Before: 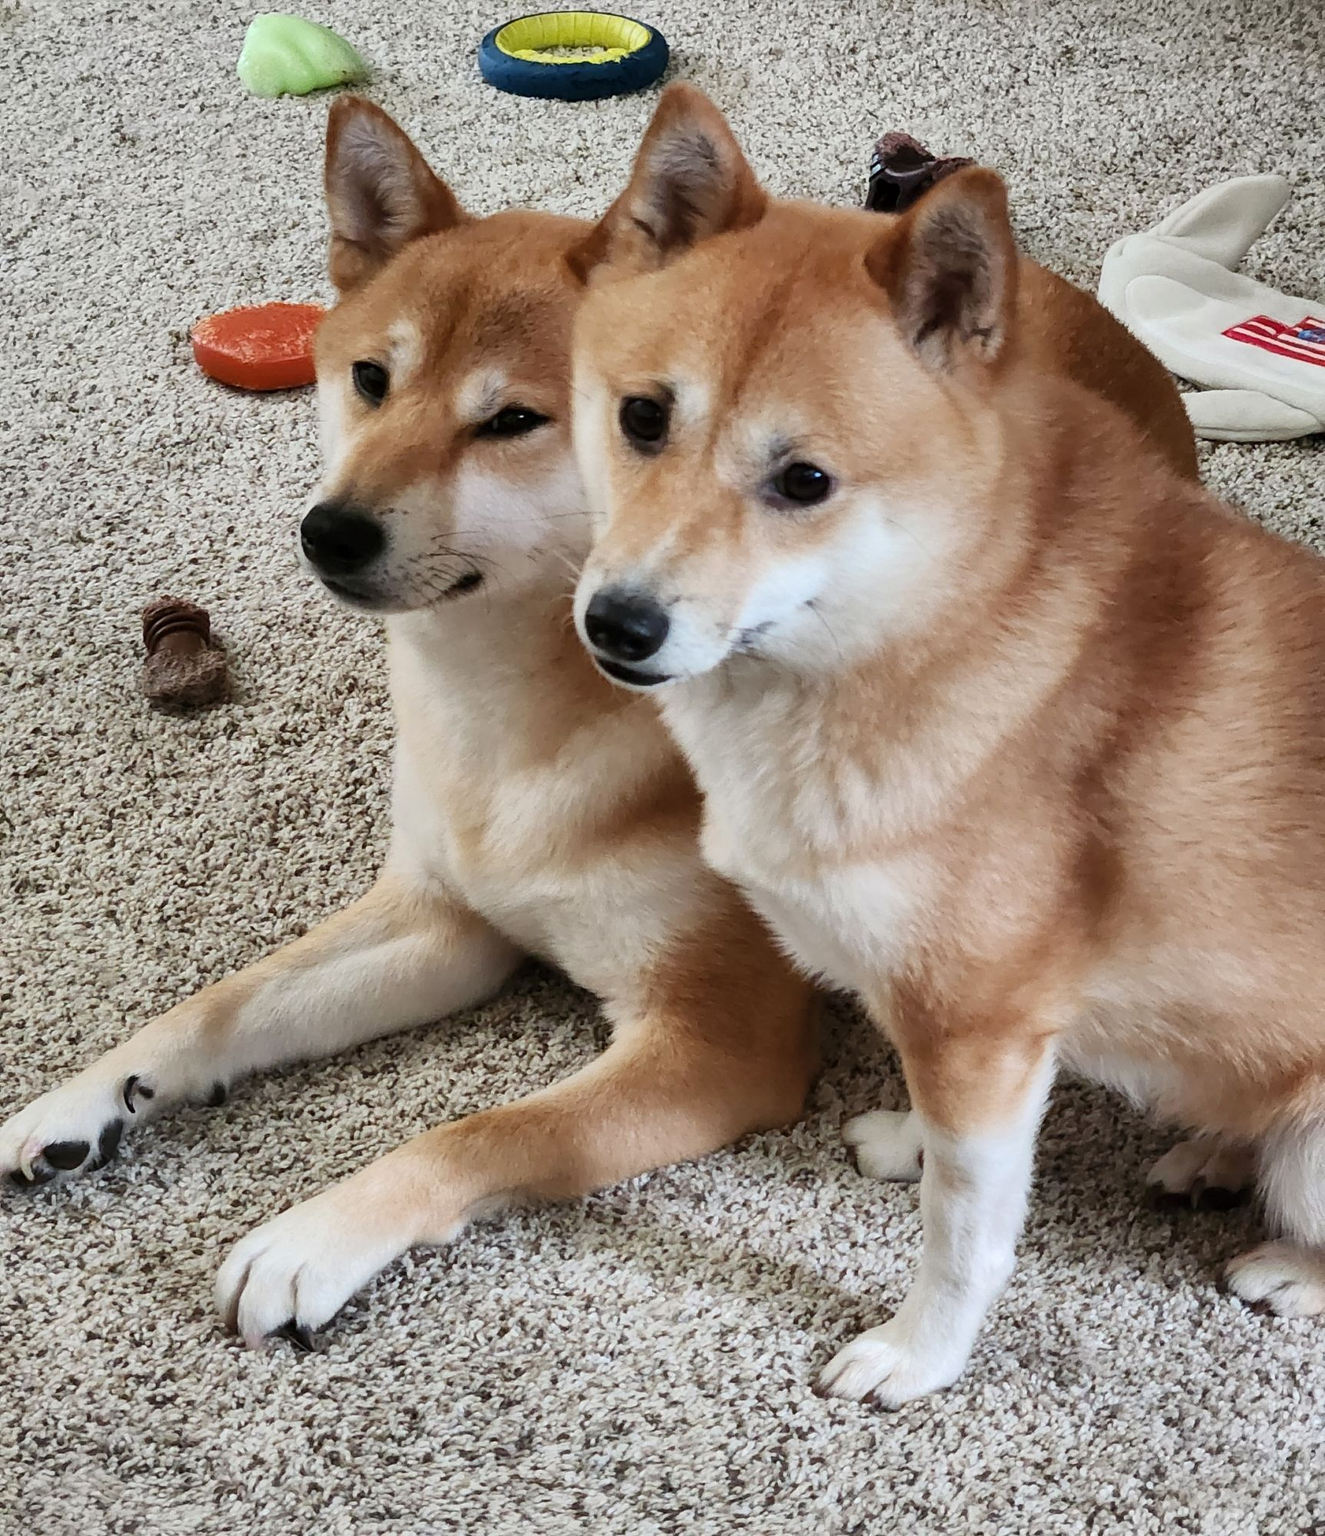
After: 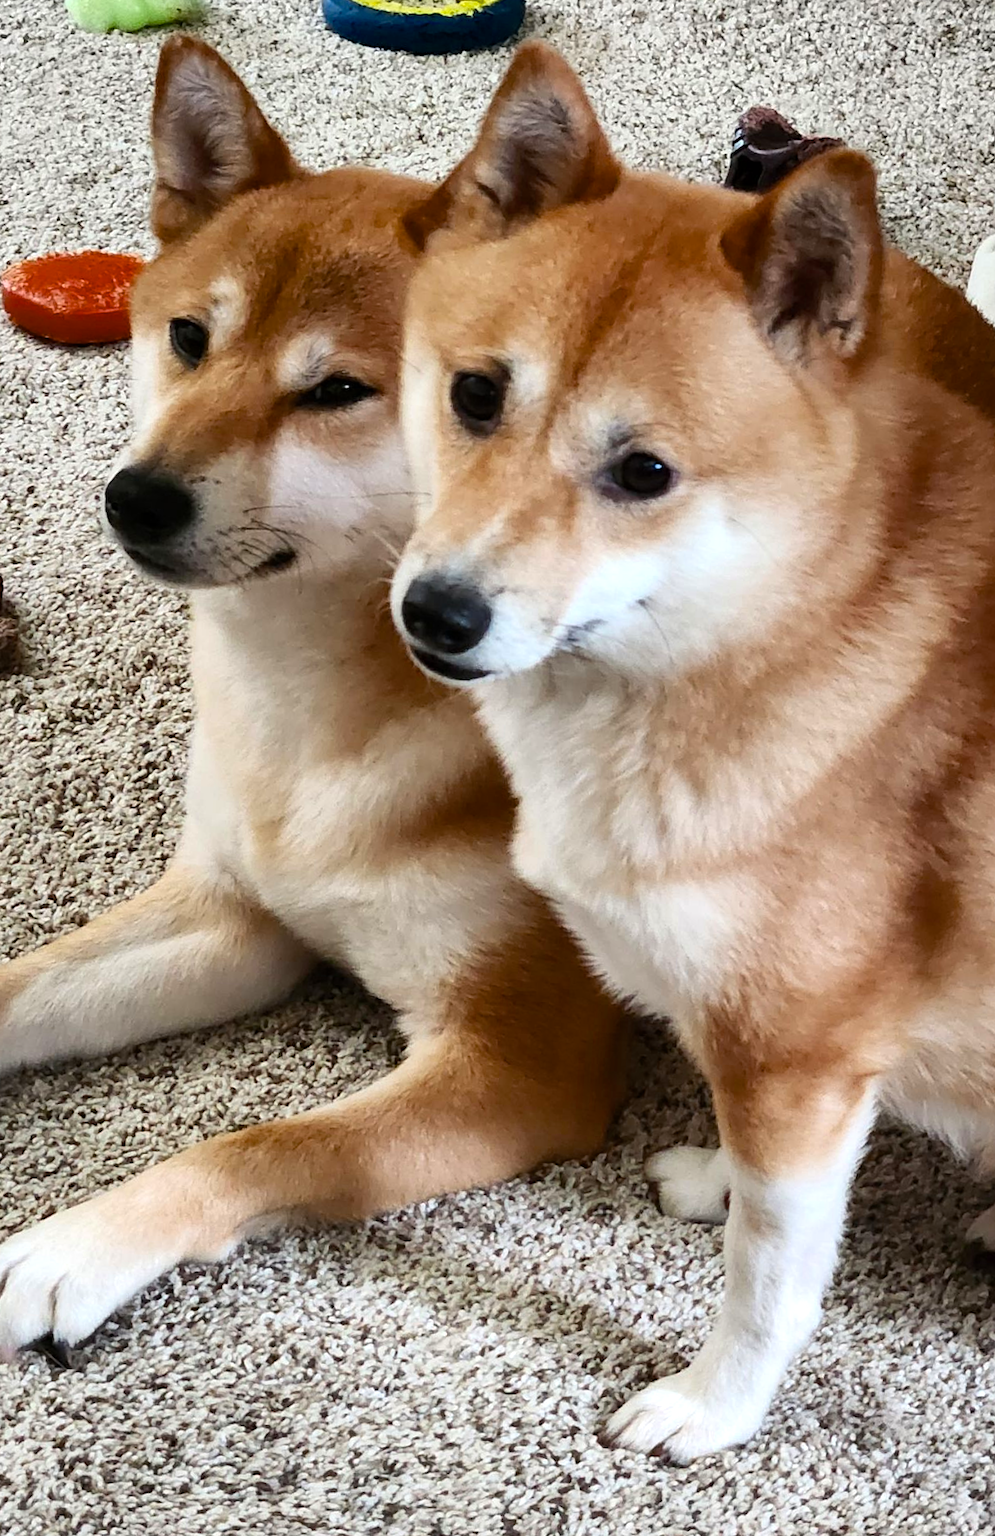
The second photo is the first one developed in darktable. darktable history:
crop and rotate: angle -3.21°, left 14.178%, top 0.042%, right 10.776%, bottom 0.077%
color balance rgb: perceptual saturation grading › global saturation 18.079%, perceptual brilliance grading › highlights 16.453%, perceptual brilliance grading › mid-tones 6.121%, perceptual brilliance grading › shadows -14.83%, saturation formula JzAzBz (2021)
